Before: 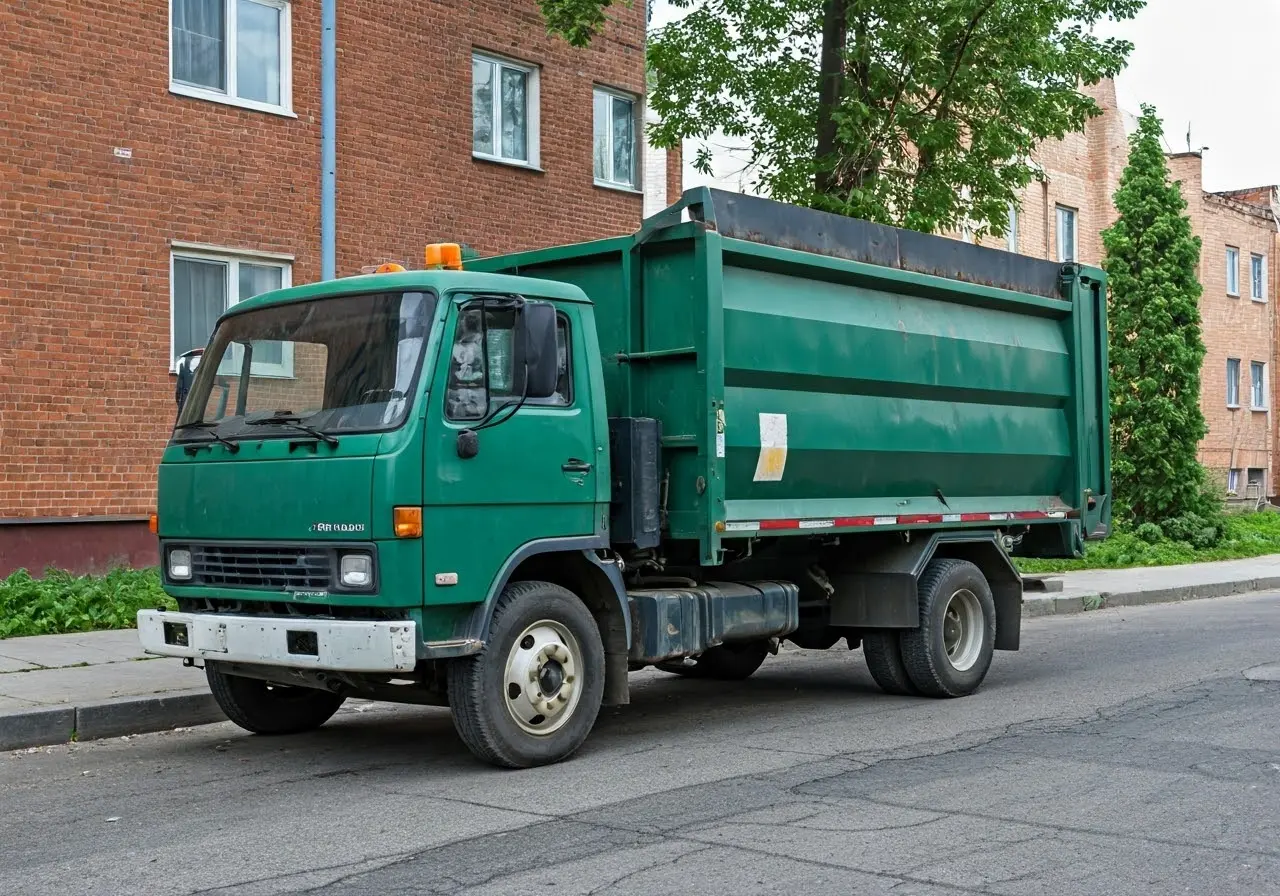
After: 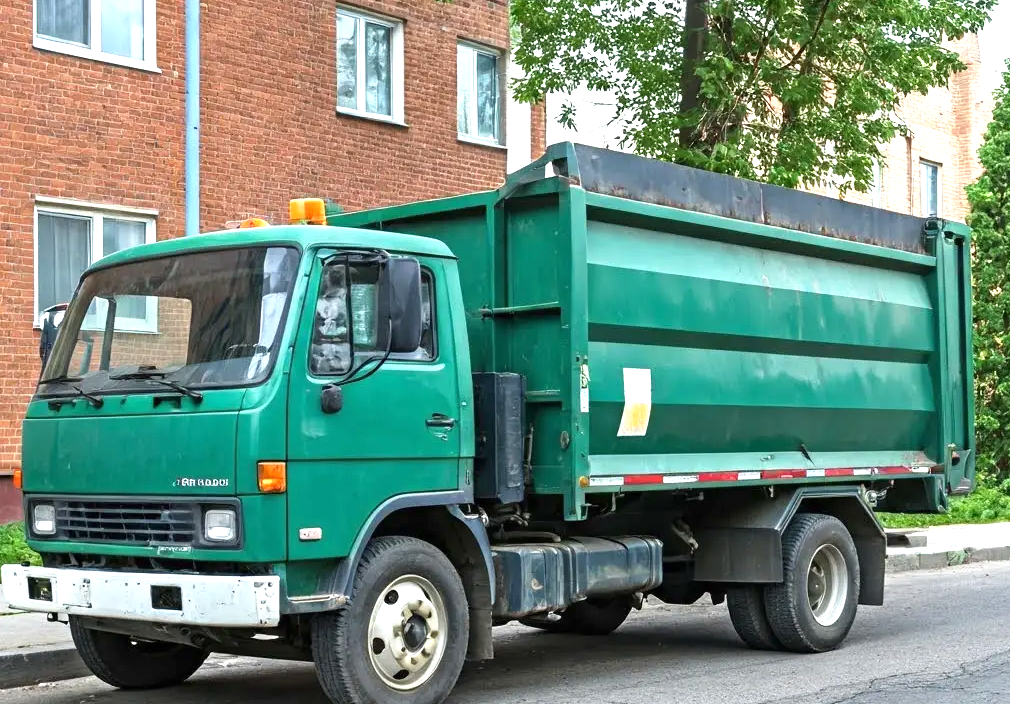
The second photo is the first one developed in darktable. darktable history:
exposure: black level correction 0, exposure 1 EV, compensate highlight preservation false
crop and rotate: left 10.653%, top 5.109%, right 10.425%, bottom 16.261%
